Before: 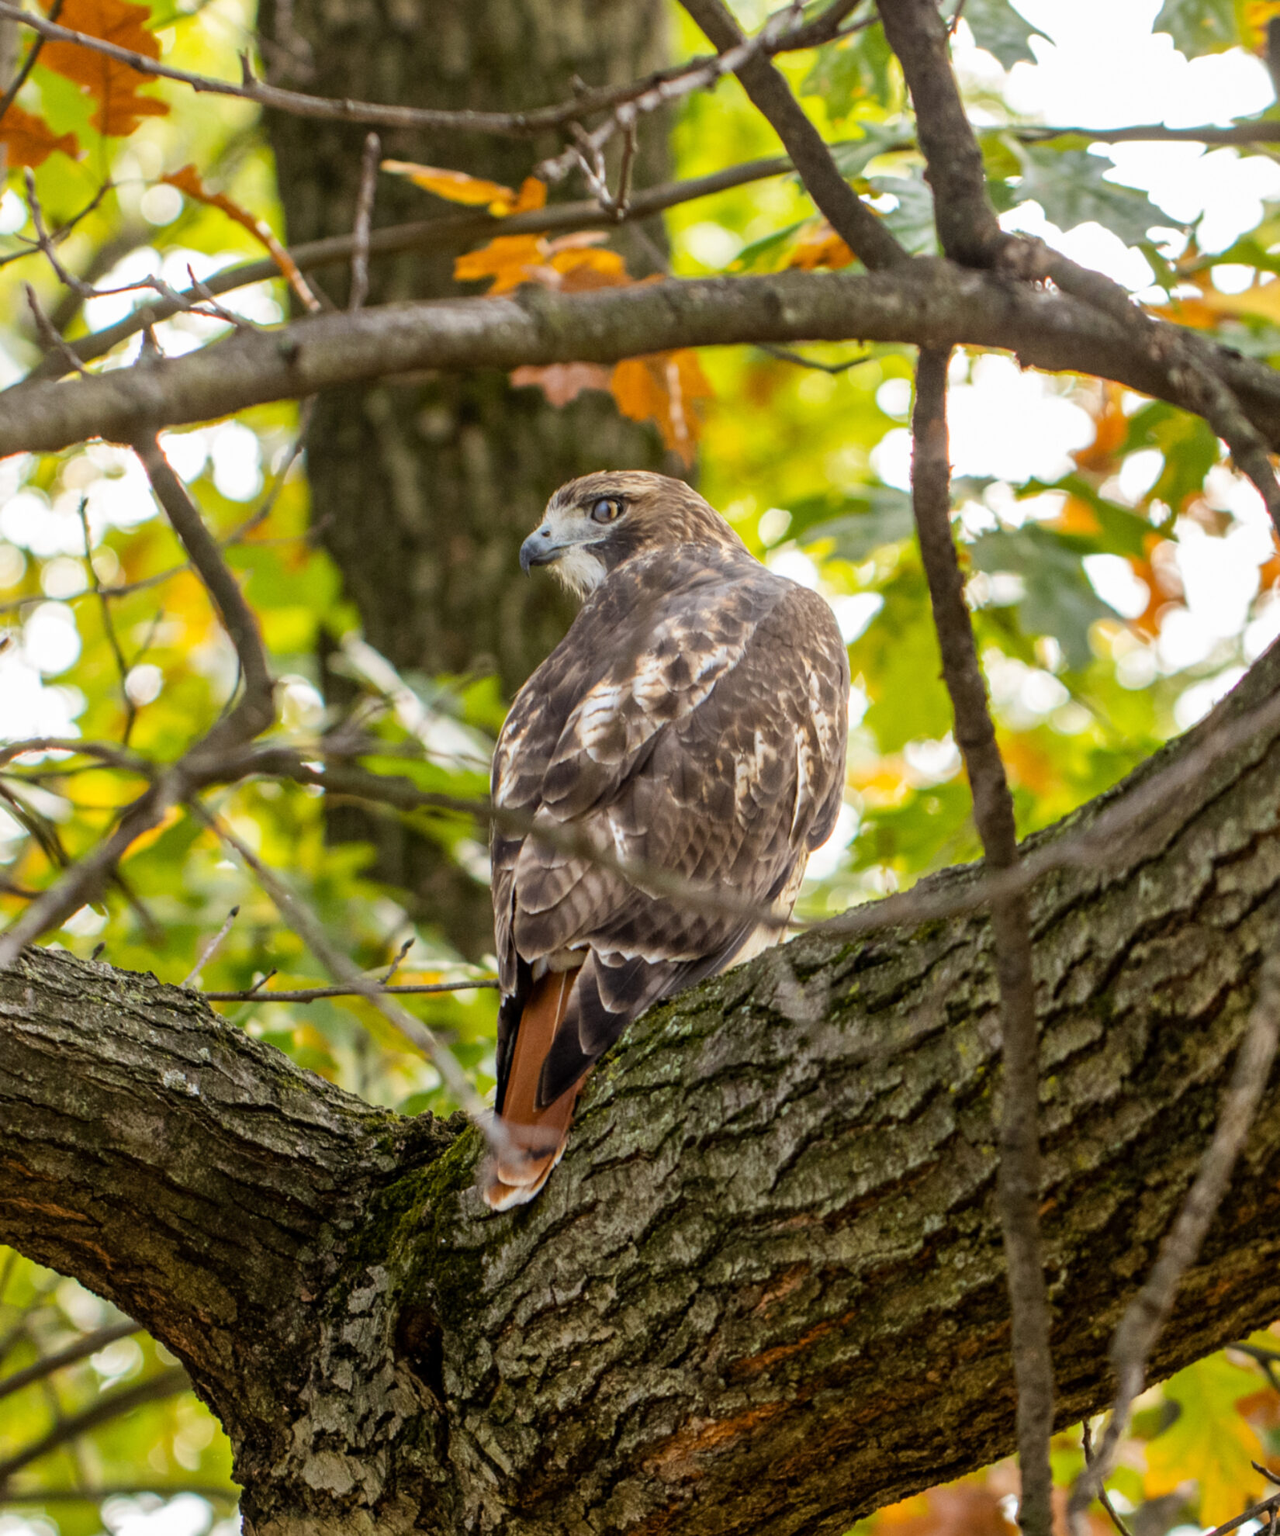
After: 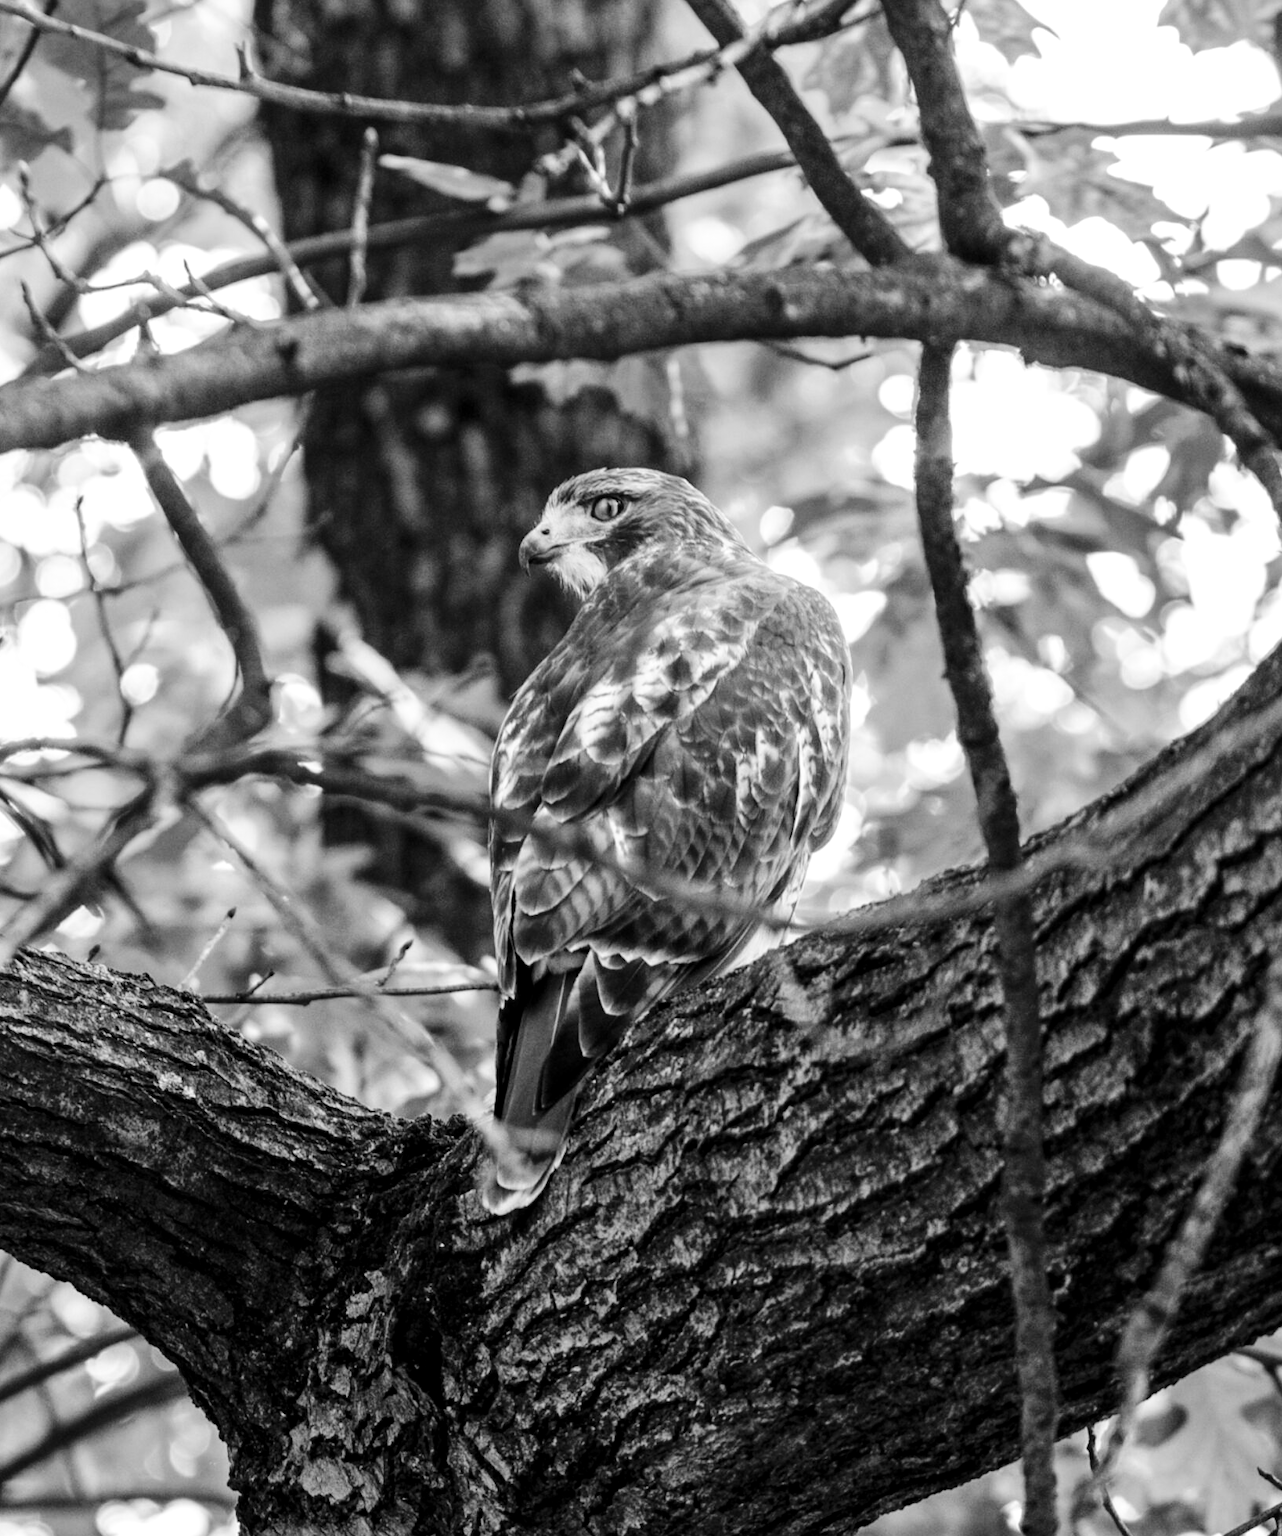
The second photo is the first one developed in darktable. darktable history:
crop: left 0.434%, top 0.485%, right 0.244%, bottom 0.386%
color calibration: output gray [0.25, 0.35, 0.4, 0], x 0.383, y 0.372, temperature 3905.17 K
base curve: curves: ch0 [(0, 0) (0.036, 0.025) (0.121, 0.166) (0.206, 0.329) (0.605, 0.79) (1, 1)], preserve colors none
contrast brightness saturation: contrast 0.04, saturation 0.16
local contrast: highlights 100%, shadows 100%, detail 120%, midtone range 0.2
